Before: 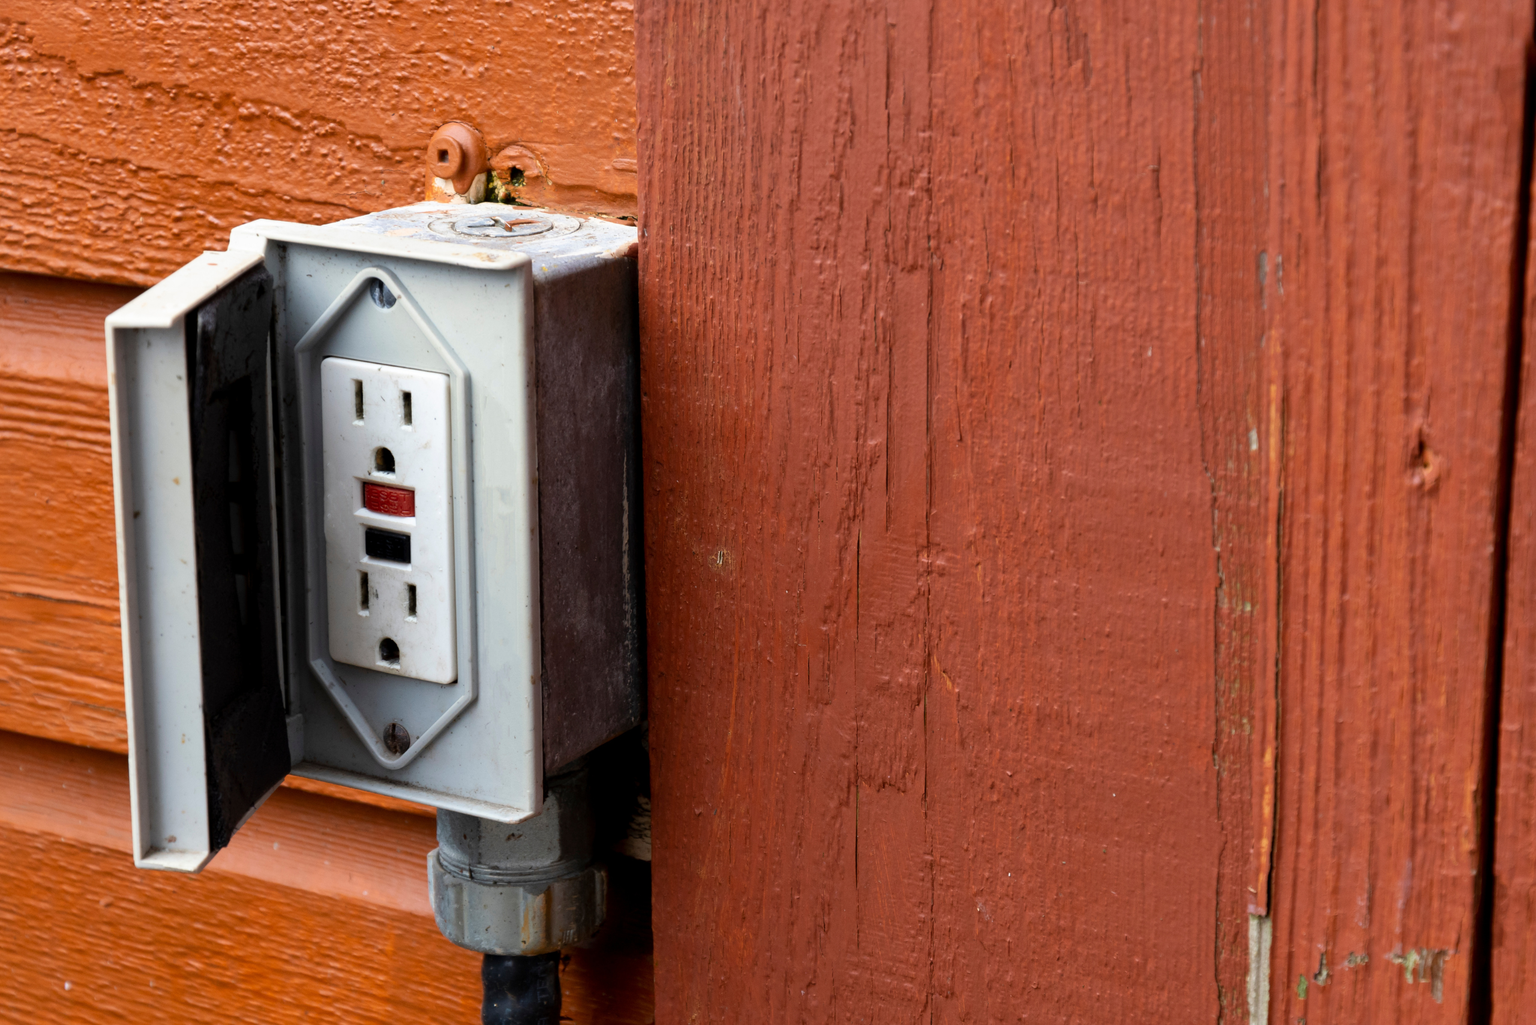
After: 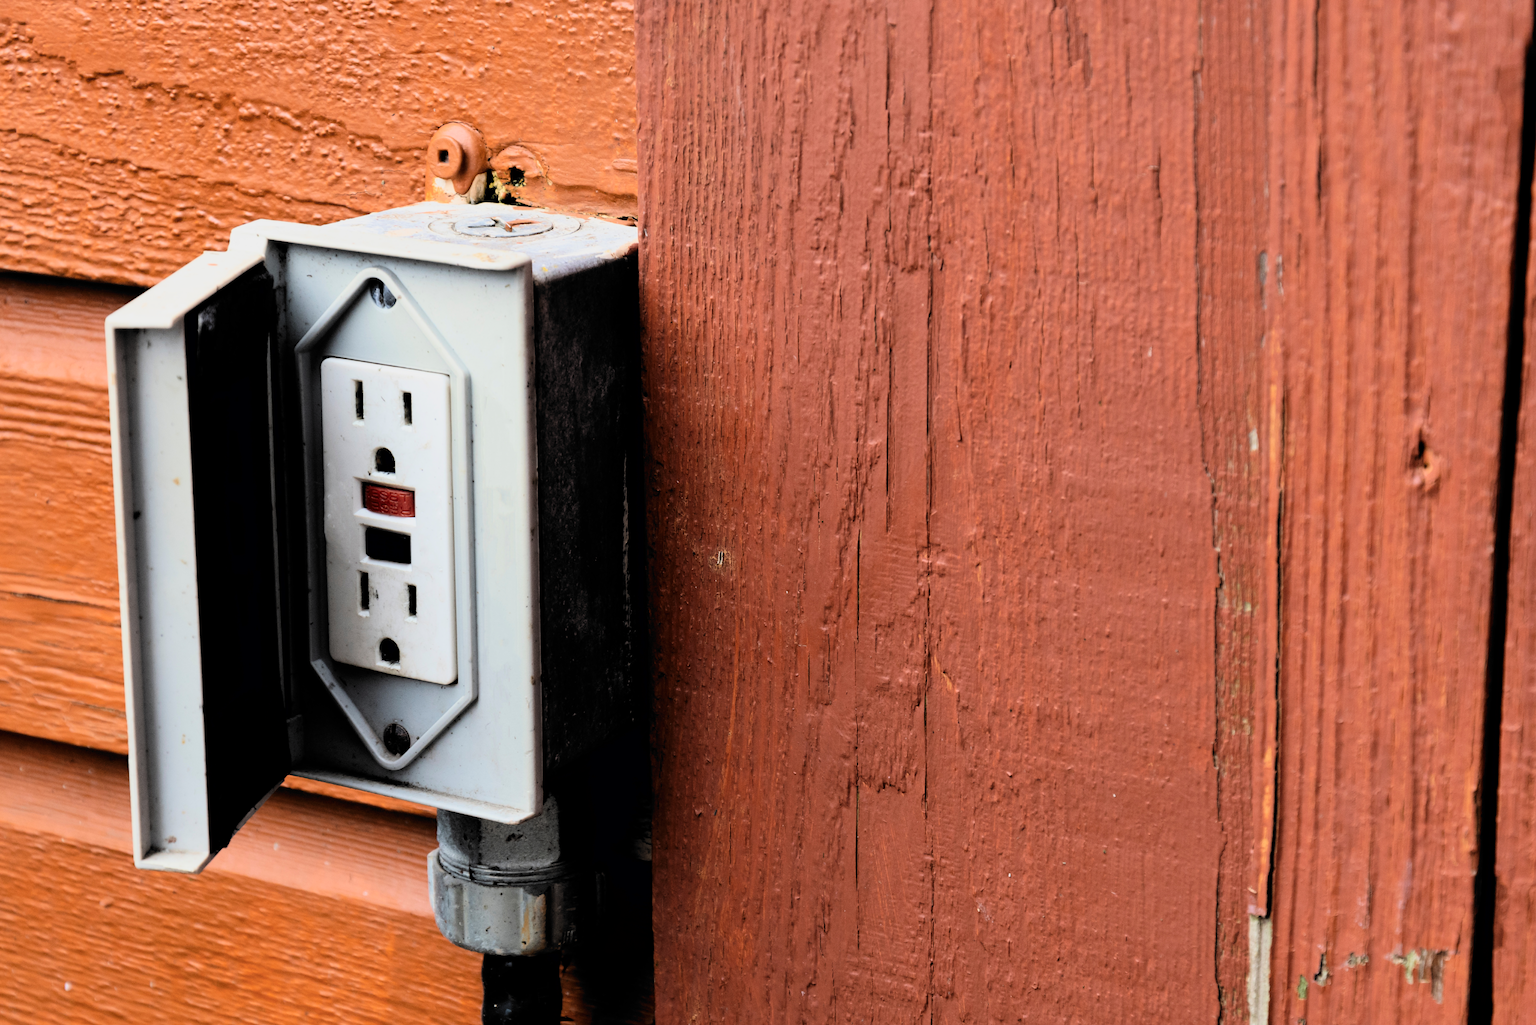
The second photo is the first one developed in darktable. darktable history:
tone curve: curves: ch0 [(0, 0) (0.004, 0.001) (0.133, 0.112) (0.325, 0.362) (0.832, 0.893) (1, 1)], color space Lab, independent channels, preserve colors none
filmic rgb: black relative exposure -5.03 EV, white relative exposure 3.95 EV, hardness 2.9, contrast 1.3, highlights saturation mix -30.39%, color science v6 (2022), iterations of high-quality reconstruction 0
tone equalizer: -7 EV 0.133 EV, edges refinement/feathering 500, mask exposure compensation -1.57 EV, preserve details no
